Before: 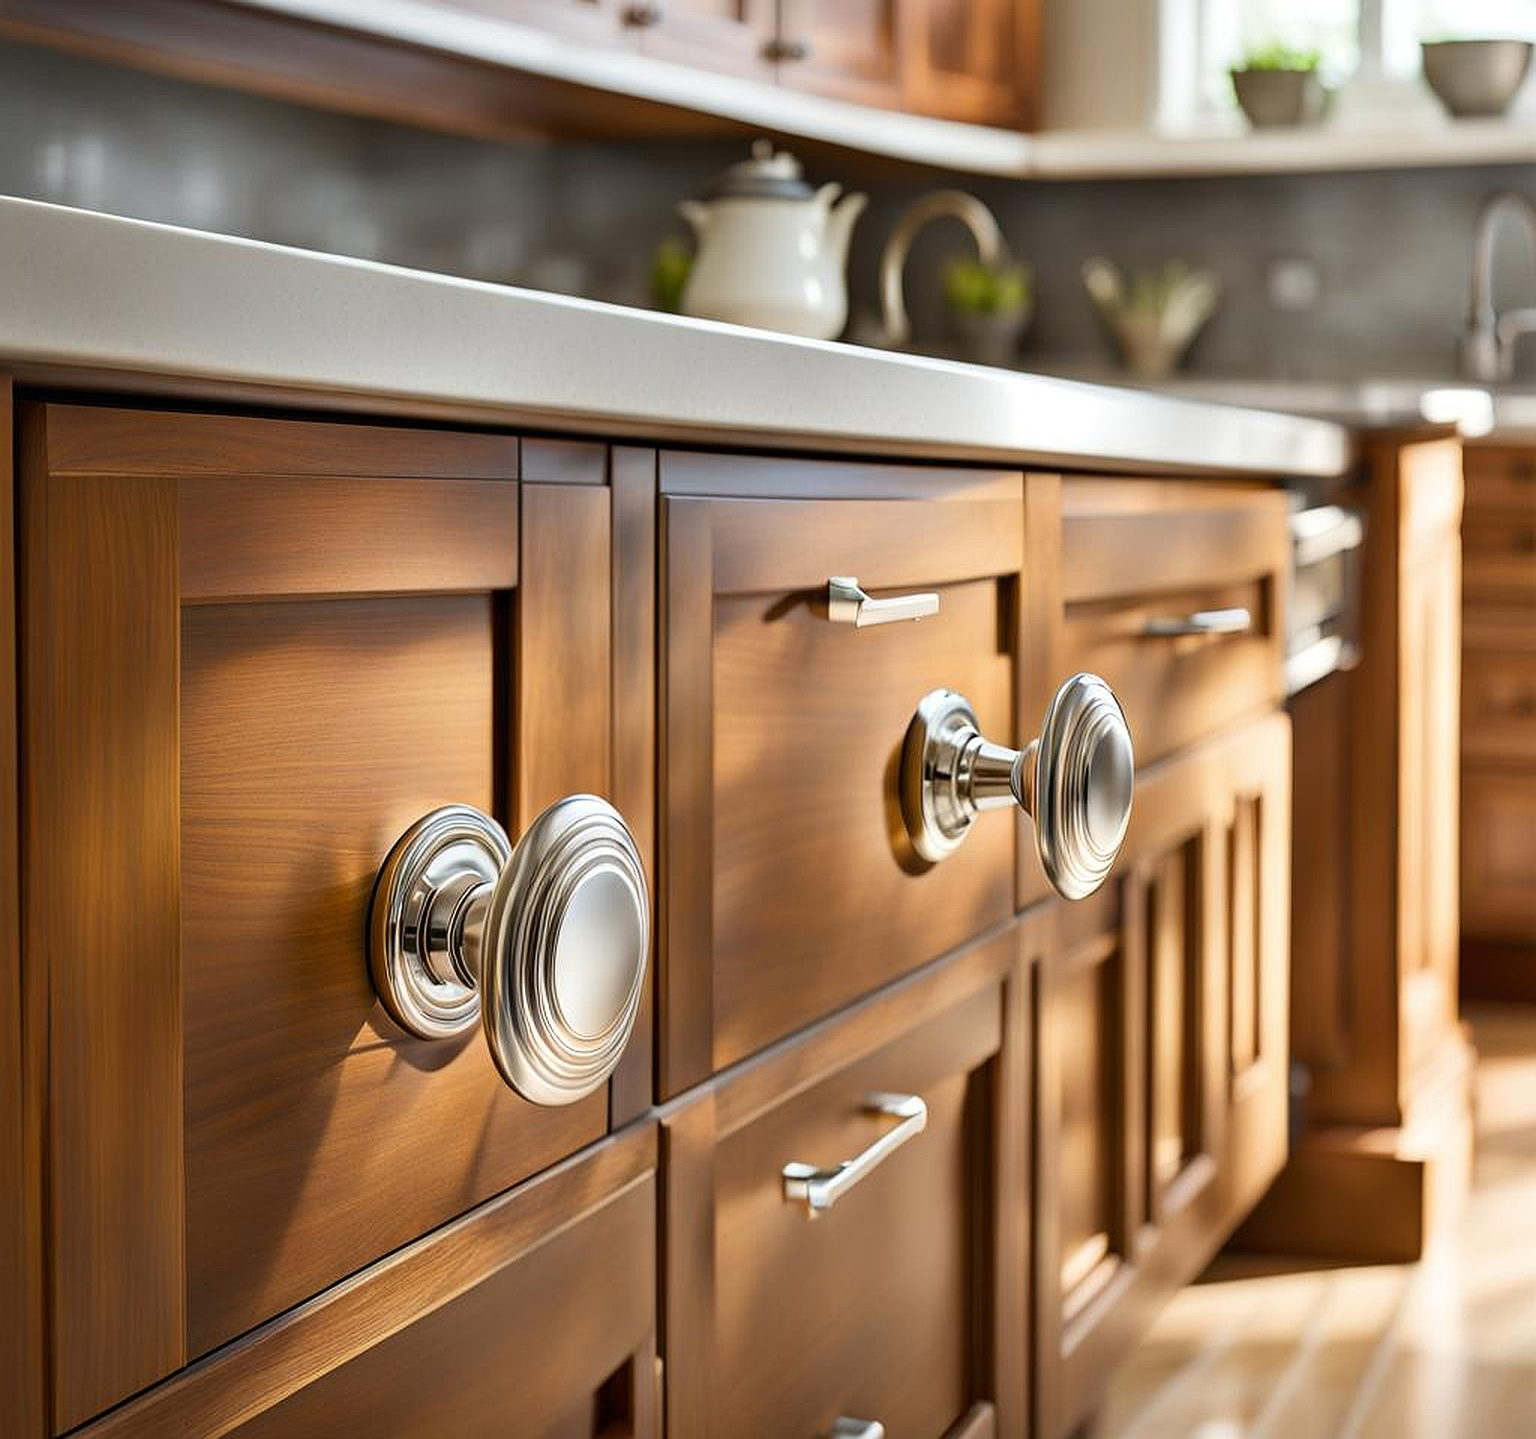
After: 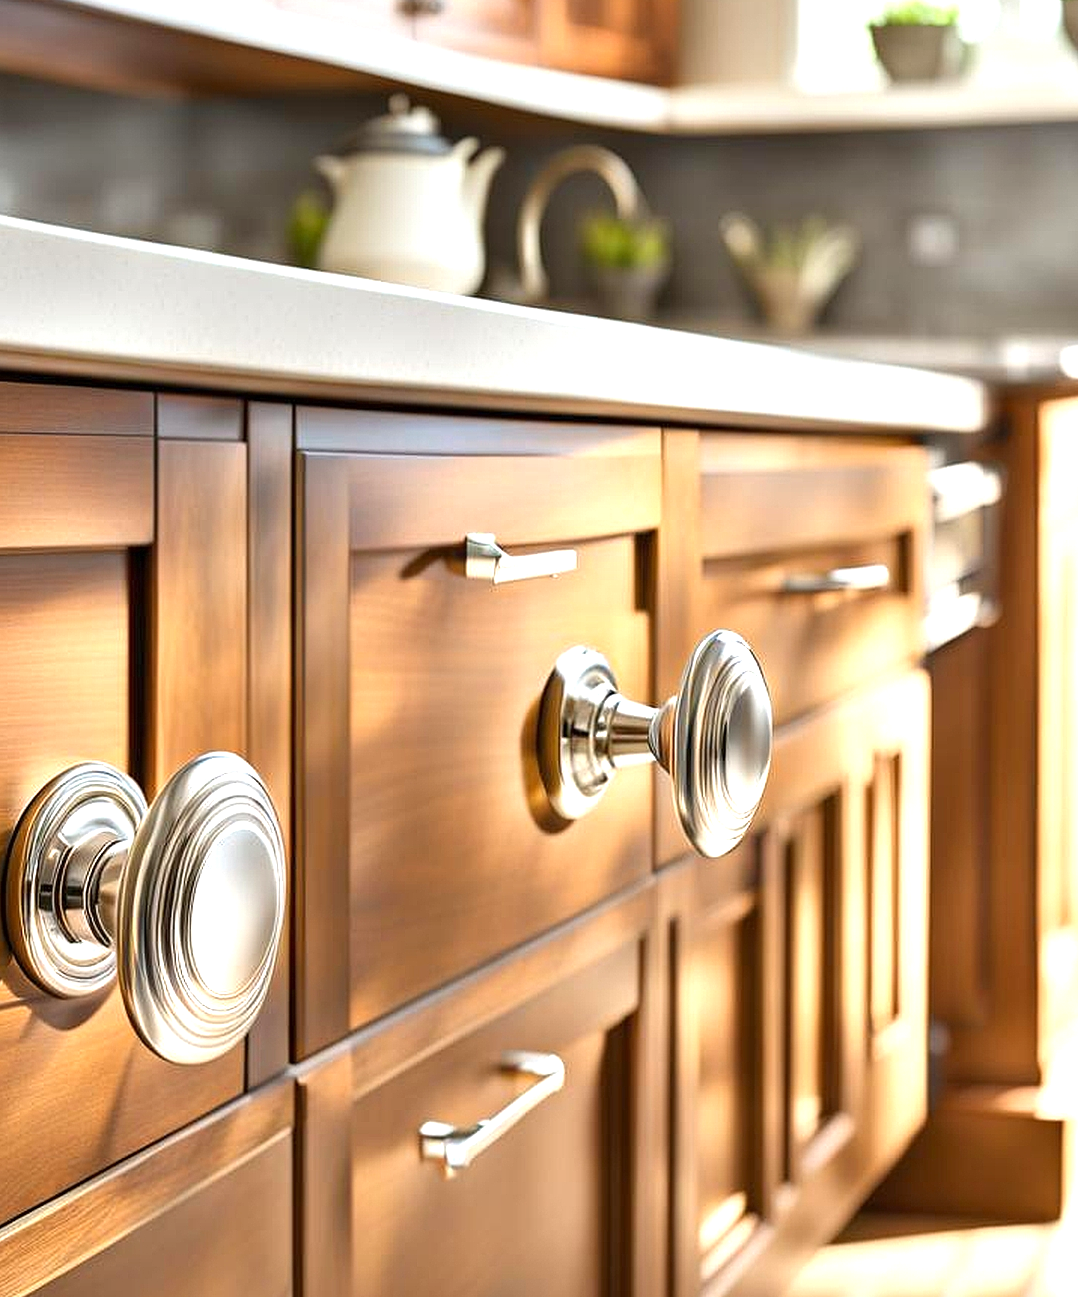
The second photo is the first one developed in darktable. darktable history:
exposure: exposure 0.723 EV, compensate highlight preservation false
crop and rotate: left 23.777%, top 3.234%, right 6.271%, bottom 6.982%
